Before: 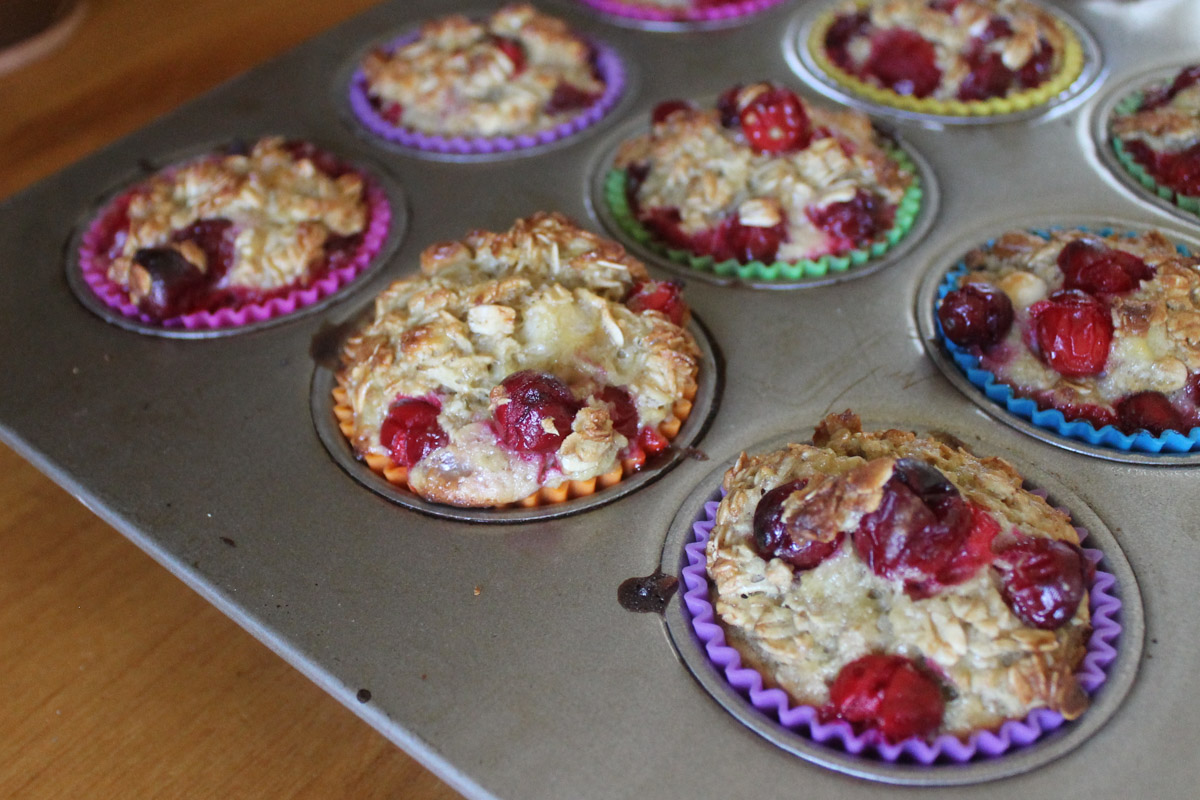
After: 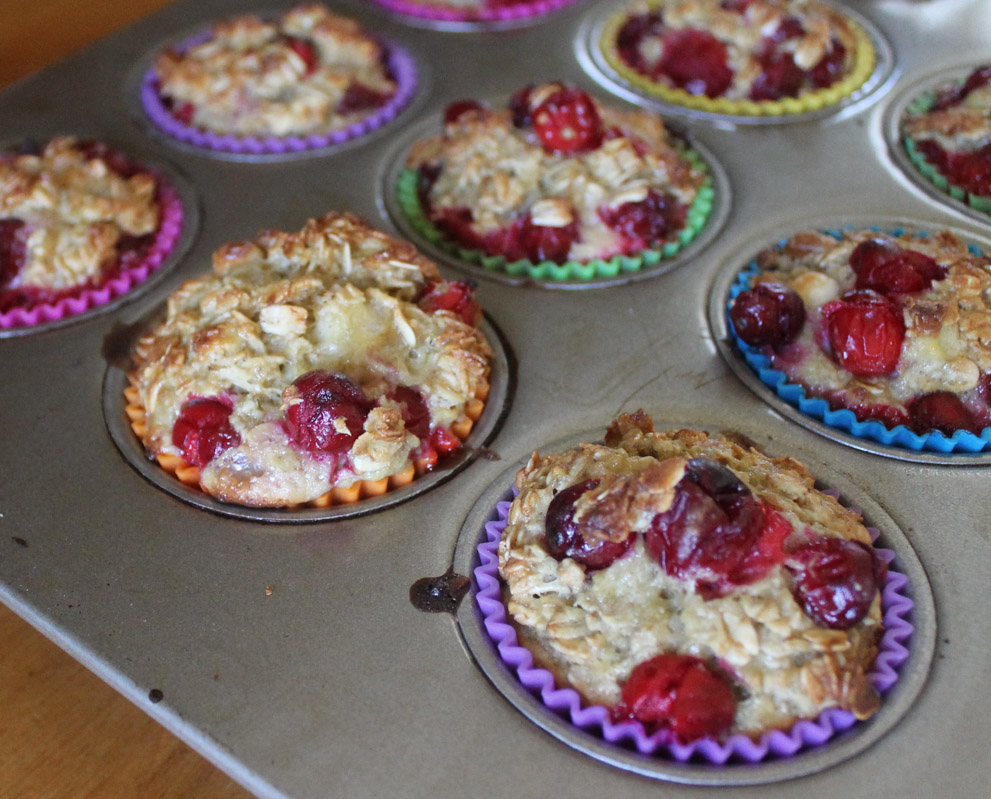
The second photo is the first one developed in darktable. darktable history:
local contrast: mode bilateral grid, contrast 15, coarseness 35, detail 105%, midtone range 0.2
crop: left 17.415%, bottom 0.042%
